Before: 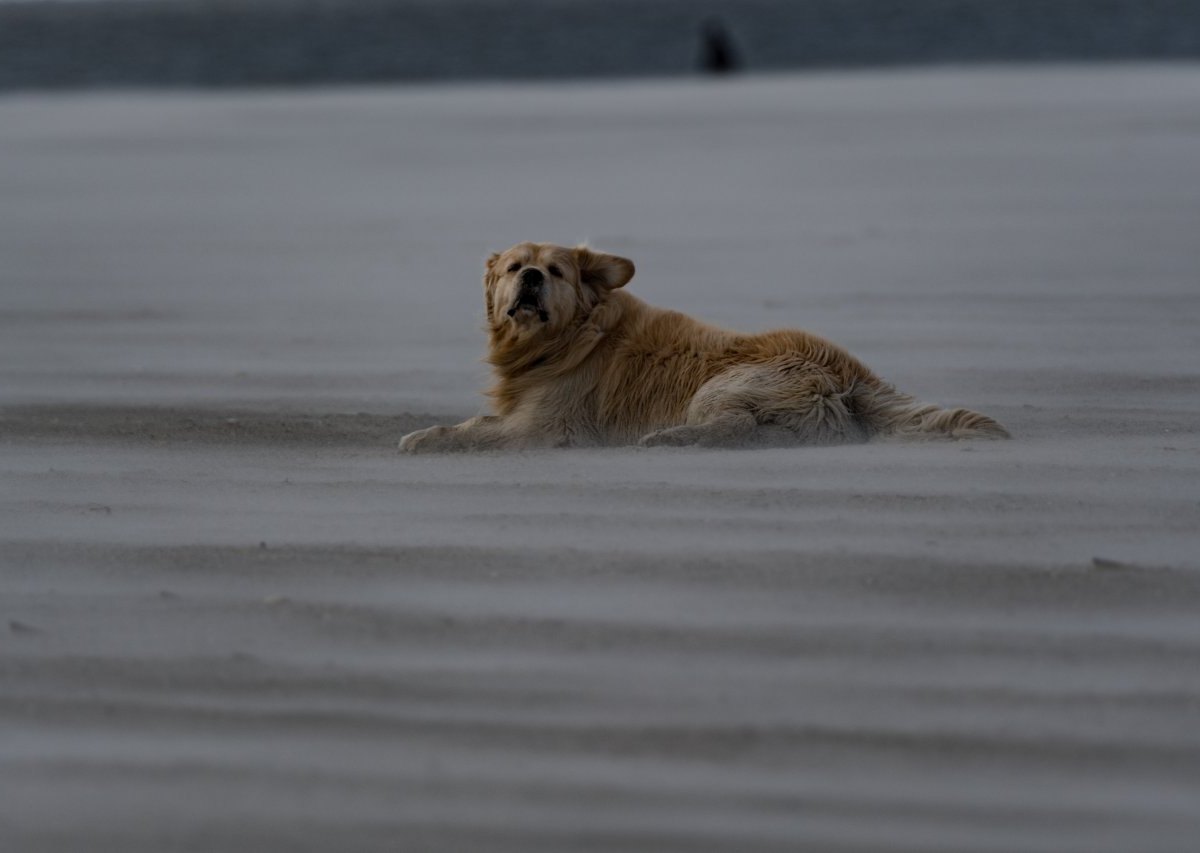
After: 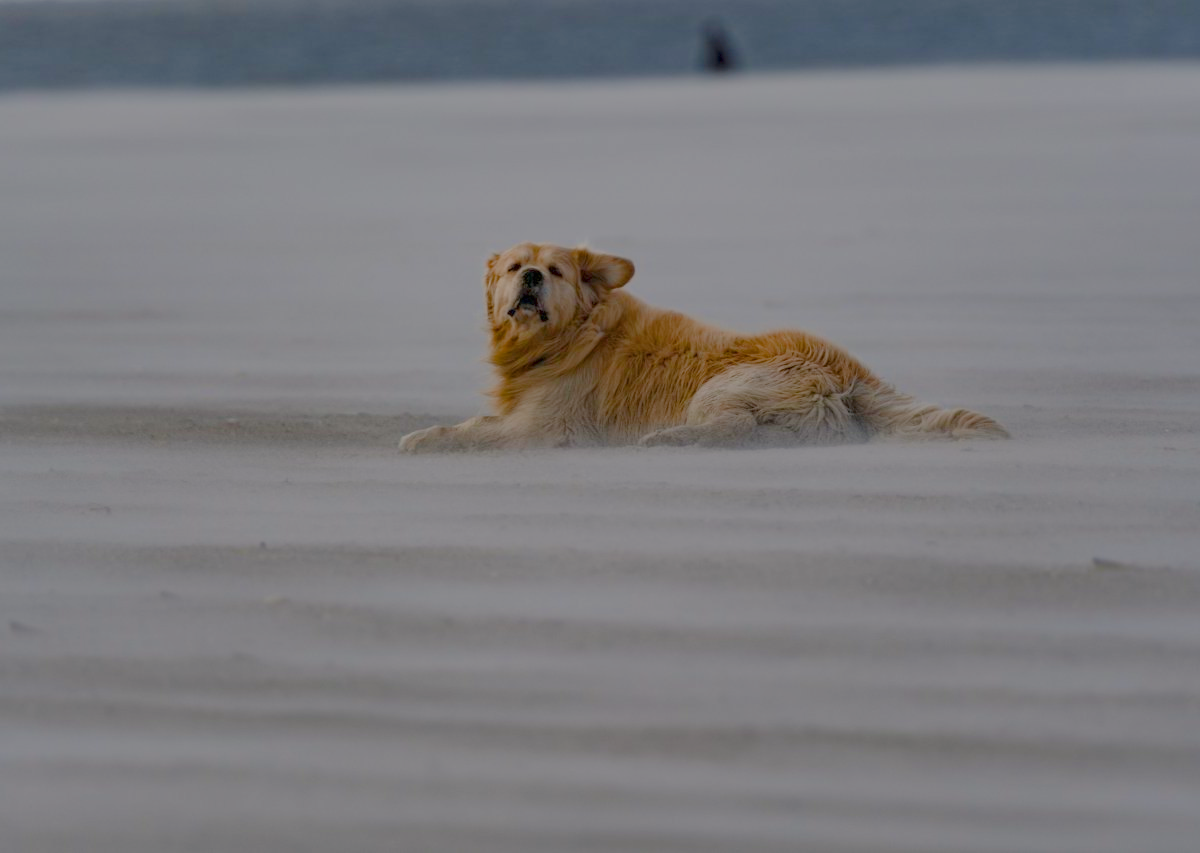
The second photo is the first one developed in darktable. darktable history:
shadows and highlights: shadows 22.28, highlights -49.31, soften with gaussian
color balance rgb: power › luminance -8.977%, highlights gain › chroma 1.04%, highlights gain › hue 60.17°, global offset › hue 172.41°, perceptual saturation grading › global saturation 20%, perceptual saturation grading › highlights -25.192%, perceptual saturation grading › shadows 49.88%, contrast -29.935%
exposure: black level correction 0, exposure 1.102 EV, compensate highlight preservation false
filmic rgb: middle gray luminance 4.14%, black relative exposure -13.03 EV, white relative exposure 5 EV, target black luminance 0%, hardness 5.16, latitude 59.57%, contrast 0.75, highlights saturation mix 3.58%, shadows ↔ highlights balance 25.6%
